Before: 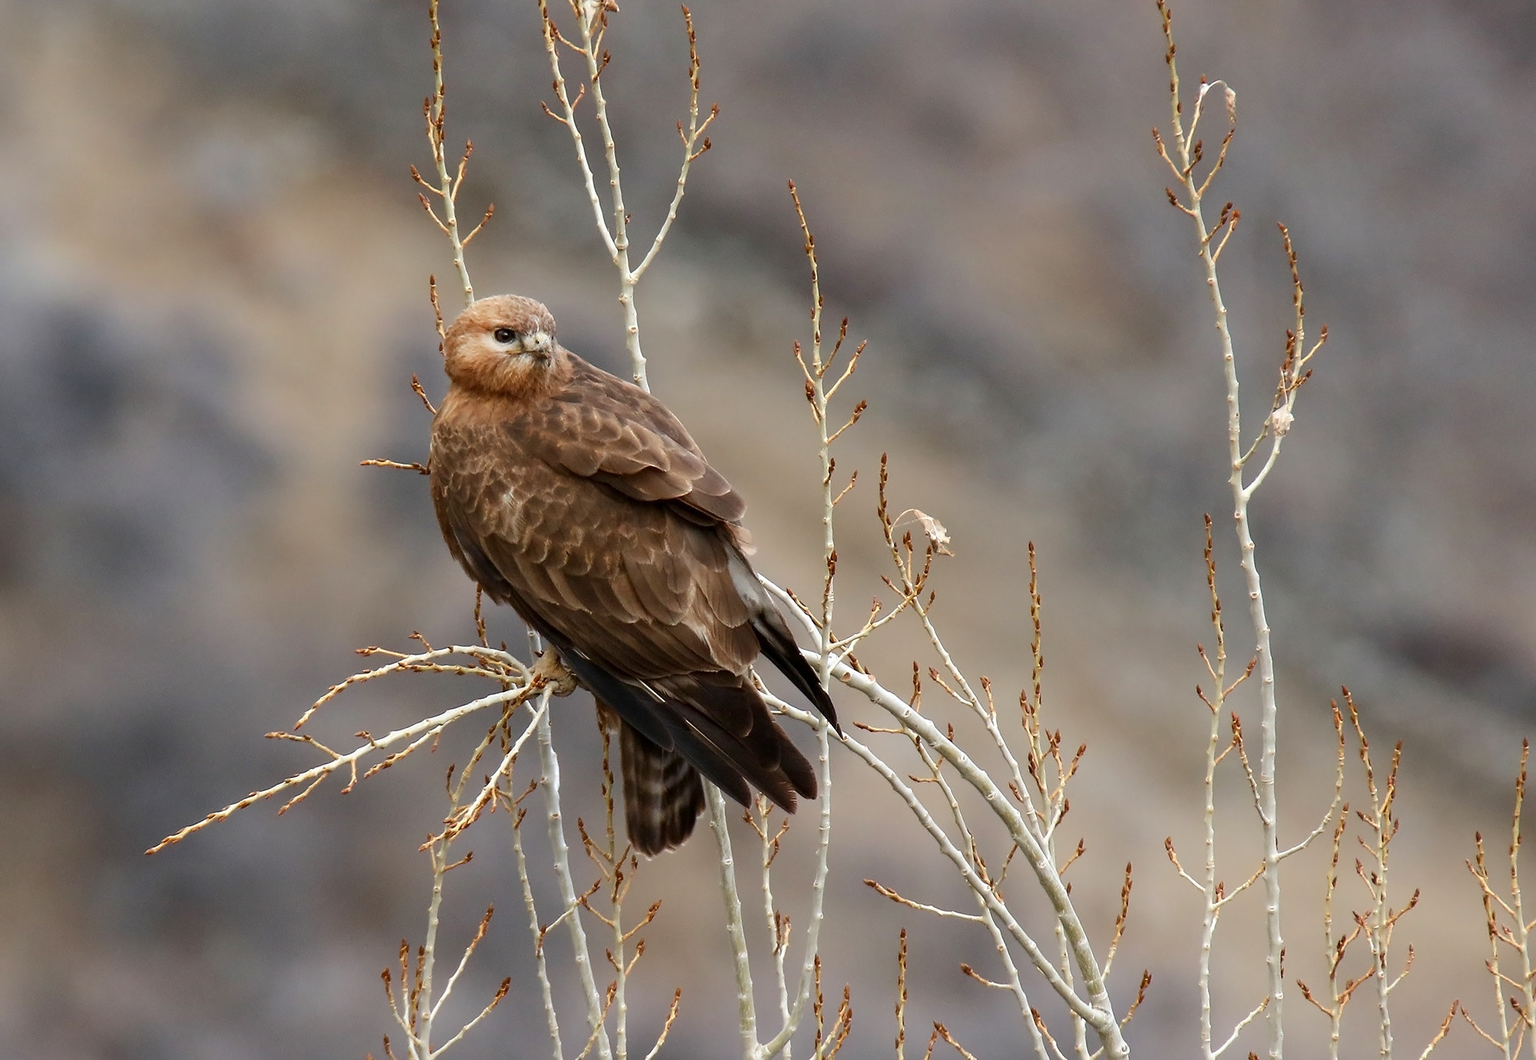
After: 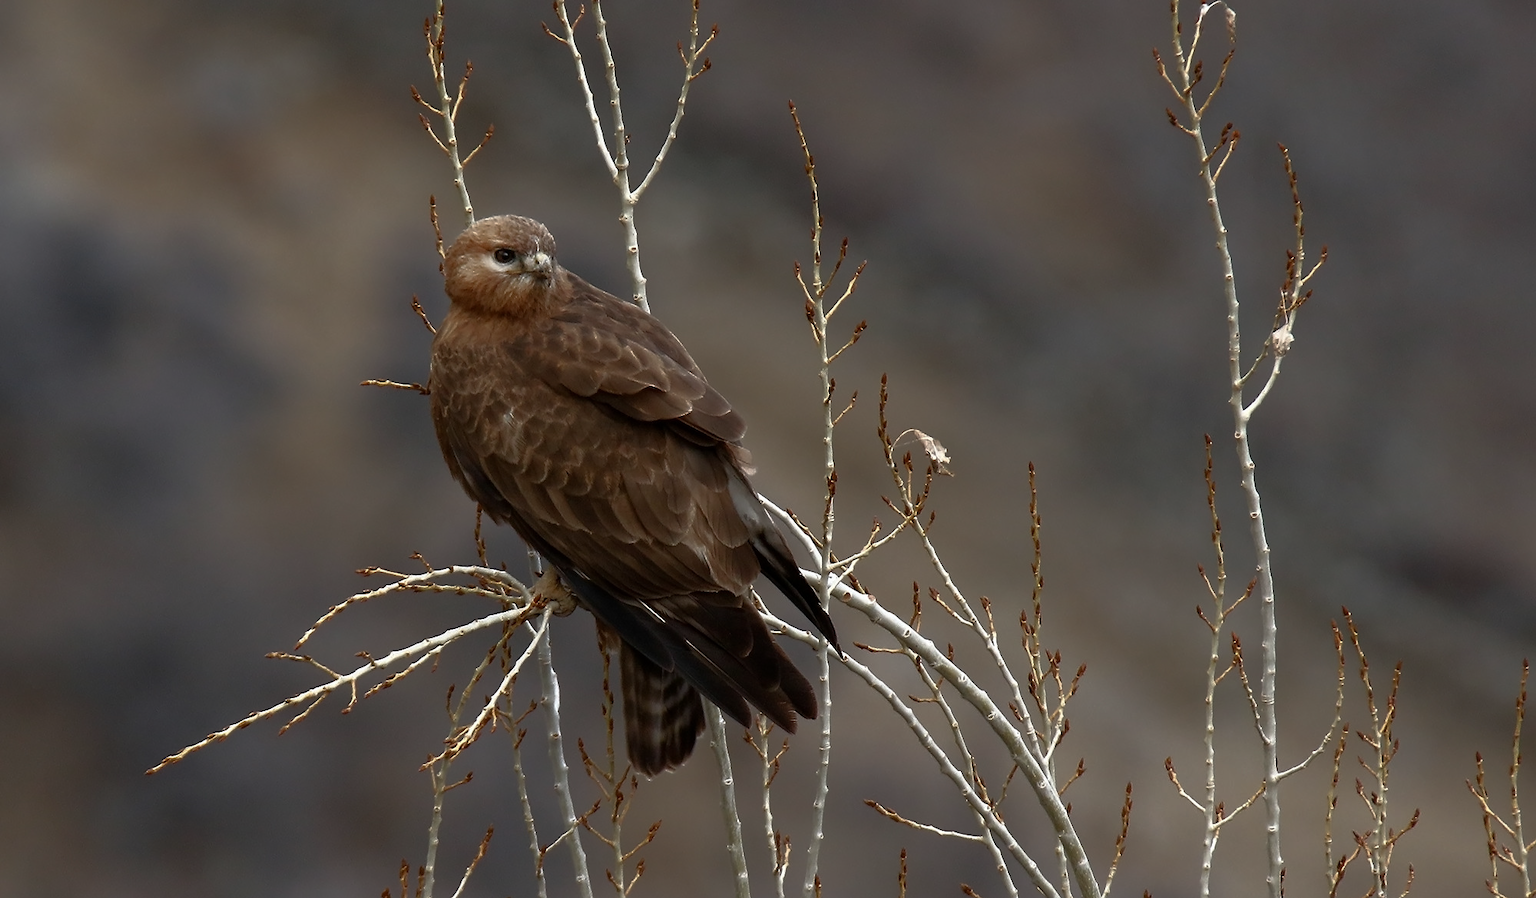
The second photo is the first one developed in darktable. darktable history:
base curve: curves: ch0 [(0, 0) (0.564, 0.291) (0.802, 0.731) (1, 1)]
crop: top 7.59%, bottom 7.596%
